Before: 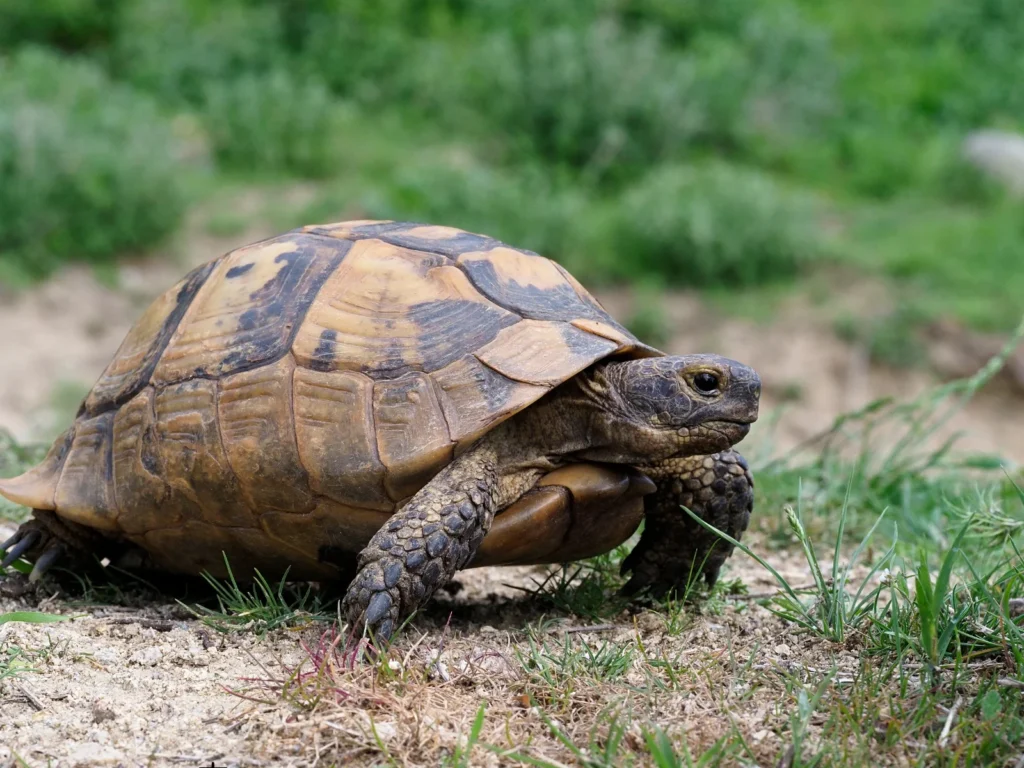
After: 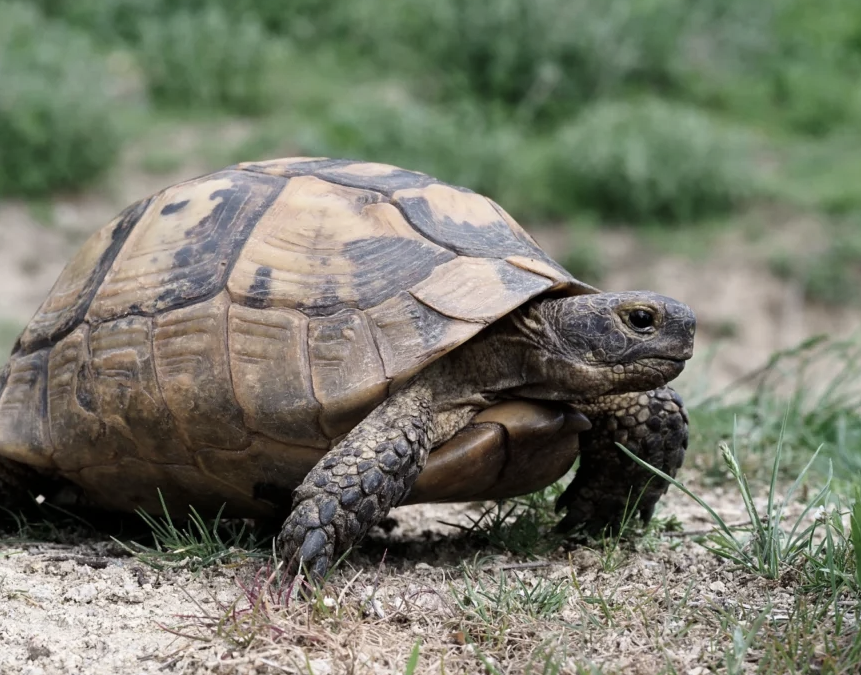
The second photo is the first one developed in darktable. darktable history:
contrast brightness saturation: contrast 0.097, saturation -0.366
crop: left 6.354%, top 8.305%, right 9.55%, bottom 3.802%
